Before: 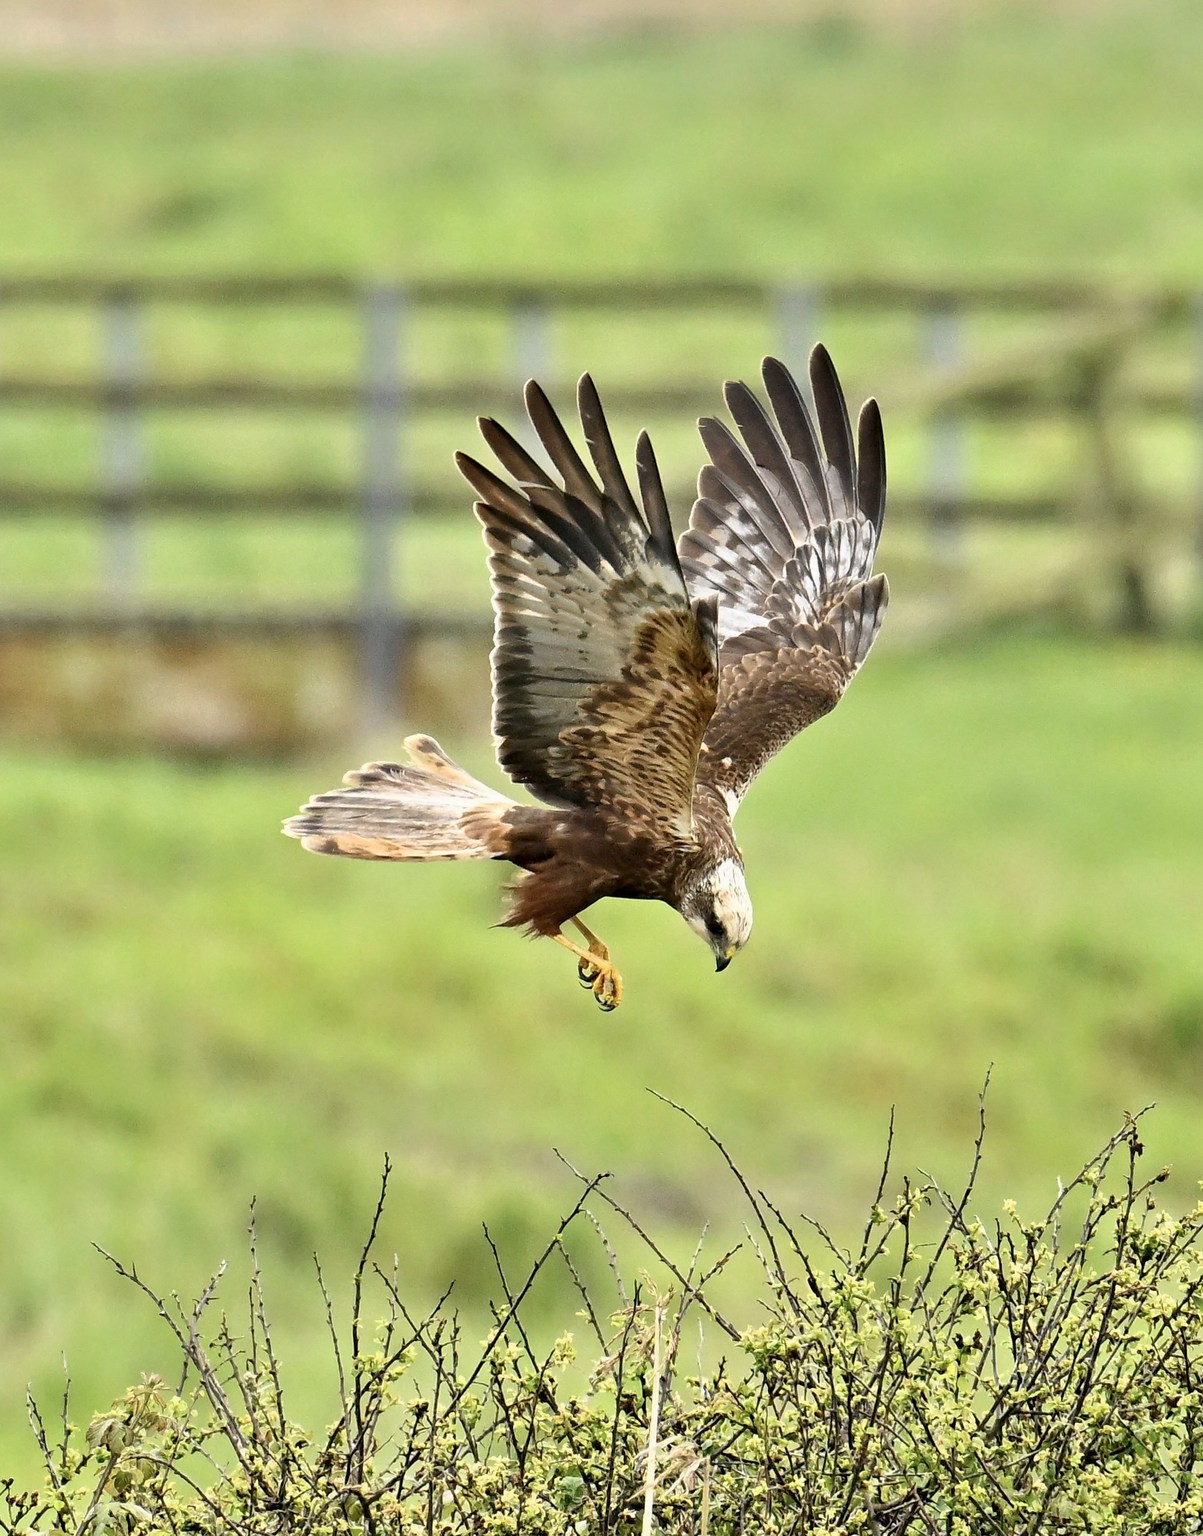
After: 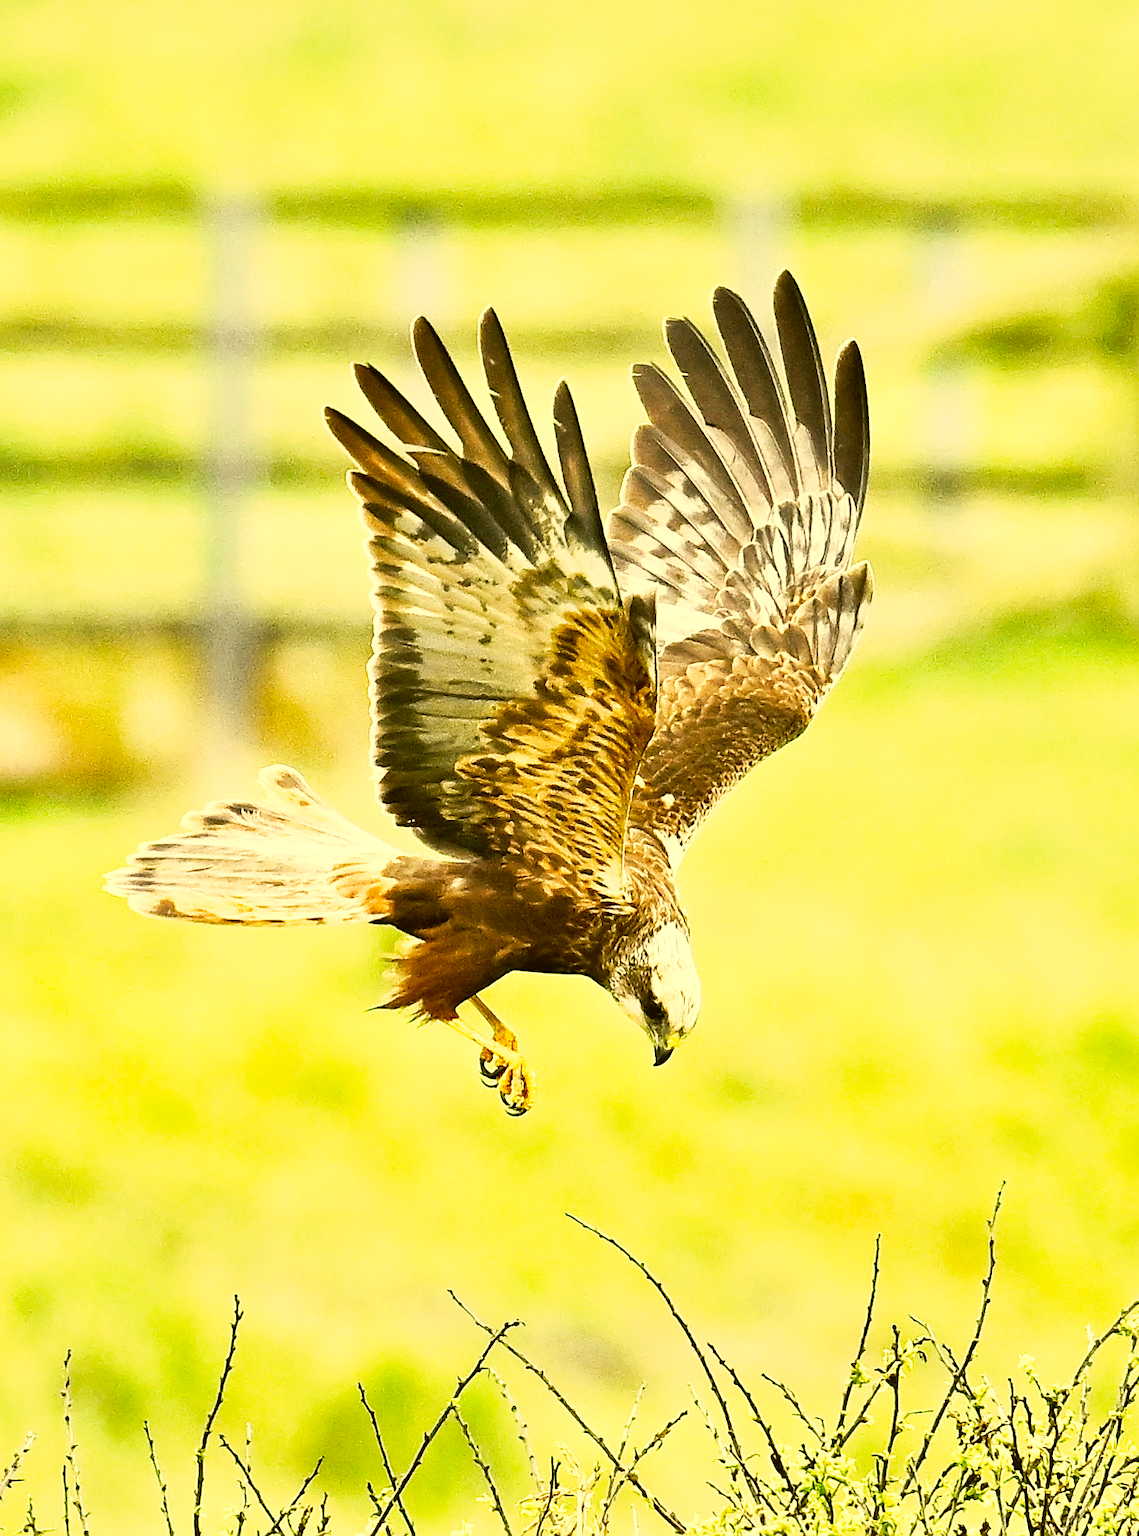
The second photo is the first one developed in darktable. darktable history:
tone curve: curves: ch0 [(0, 0.038) (0.193, 0.212) (0.461, 0.502) (0.629, 0.731) (0.838, 0.916) (1, 0.967)]; ch1 [(0, 0) (0.35, 0.356) (0.45, 0.453) (0.504, 0.503) (0.532, 0.524) (0.558, 0.559) (0.735, 0.762) (1, 1)]; ch2 [(0, 0) (0.281, 0.266) (0.456, 0.469) (0.5, 0.5) (0.533, 0.545) (0.606, 0.607) (0.646, 0.654) (1, 1)], preserve colors none
exposure: black level correction 0, exposure 0.699 EV, compensate highlight preservation false
sharpen: on, module defaults
color correction: highlights a* 0.13, highlights b* 29.72, shadows a* -0.159, shadows b* 21.33
crop: left 16.654%, top 8.519%, right 8.262%, bottom 12.549%
